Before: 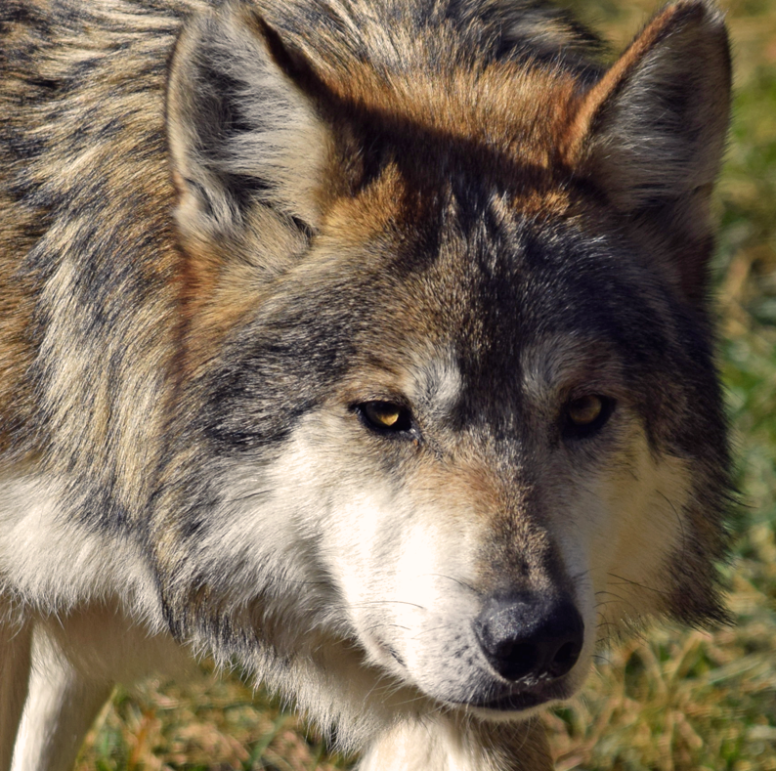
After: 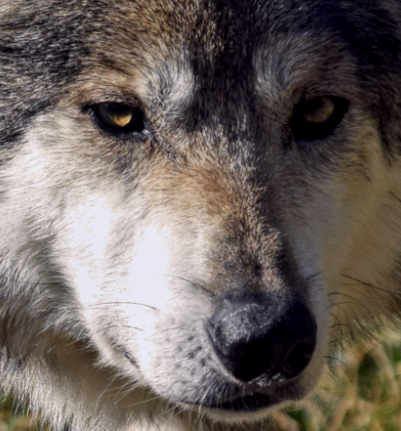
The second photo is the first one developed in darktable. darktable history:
base curve: curves: ch0 [(0, 0) (0.989, 0.992)], preserve colors none
exposure: exposure -0.36 EV, compensate highlight preservation false
local contrast: highlights 99%, shadows 86%, detail 160%, midtone range 0.2
color calibration: illuminant as shot in camera, x 0.358, y 0.373, temperature 4628.91 K
crop: left 34.479%, top 38.822%, right 13.718%, bottom 5.172%
